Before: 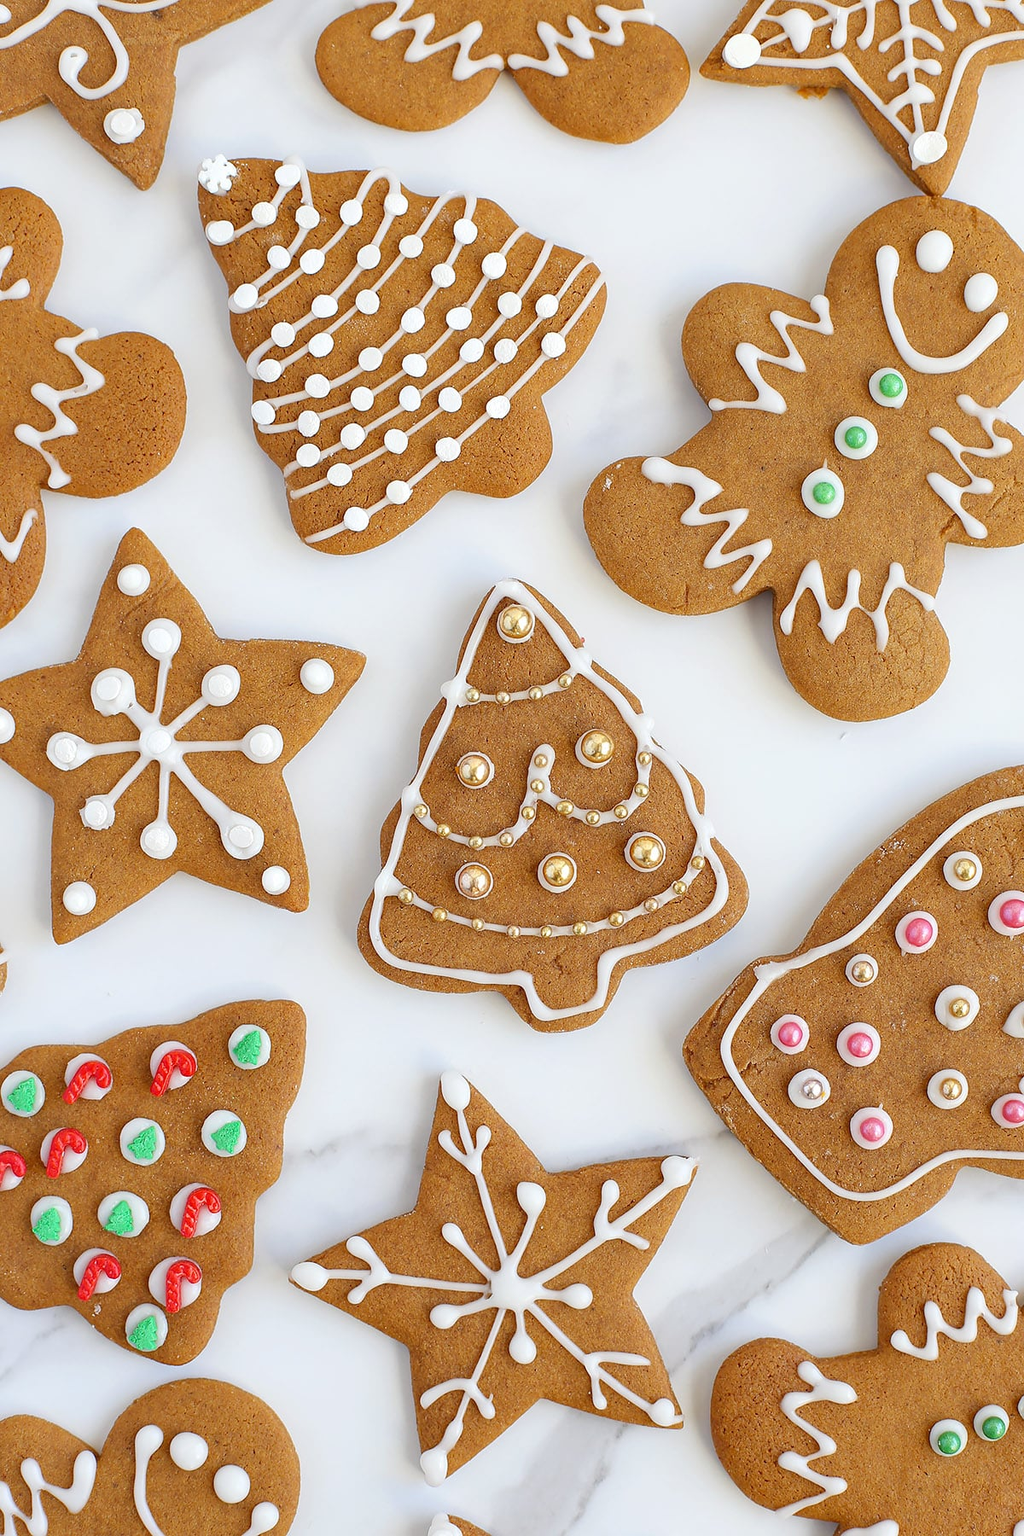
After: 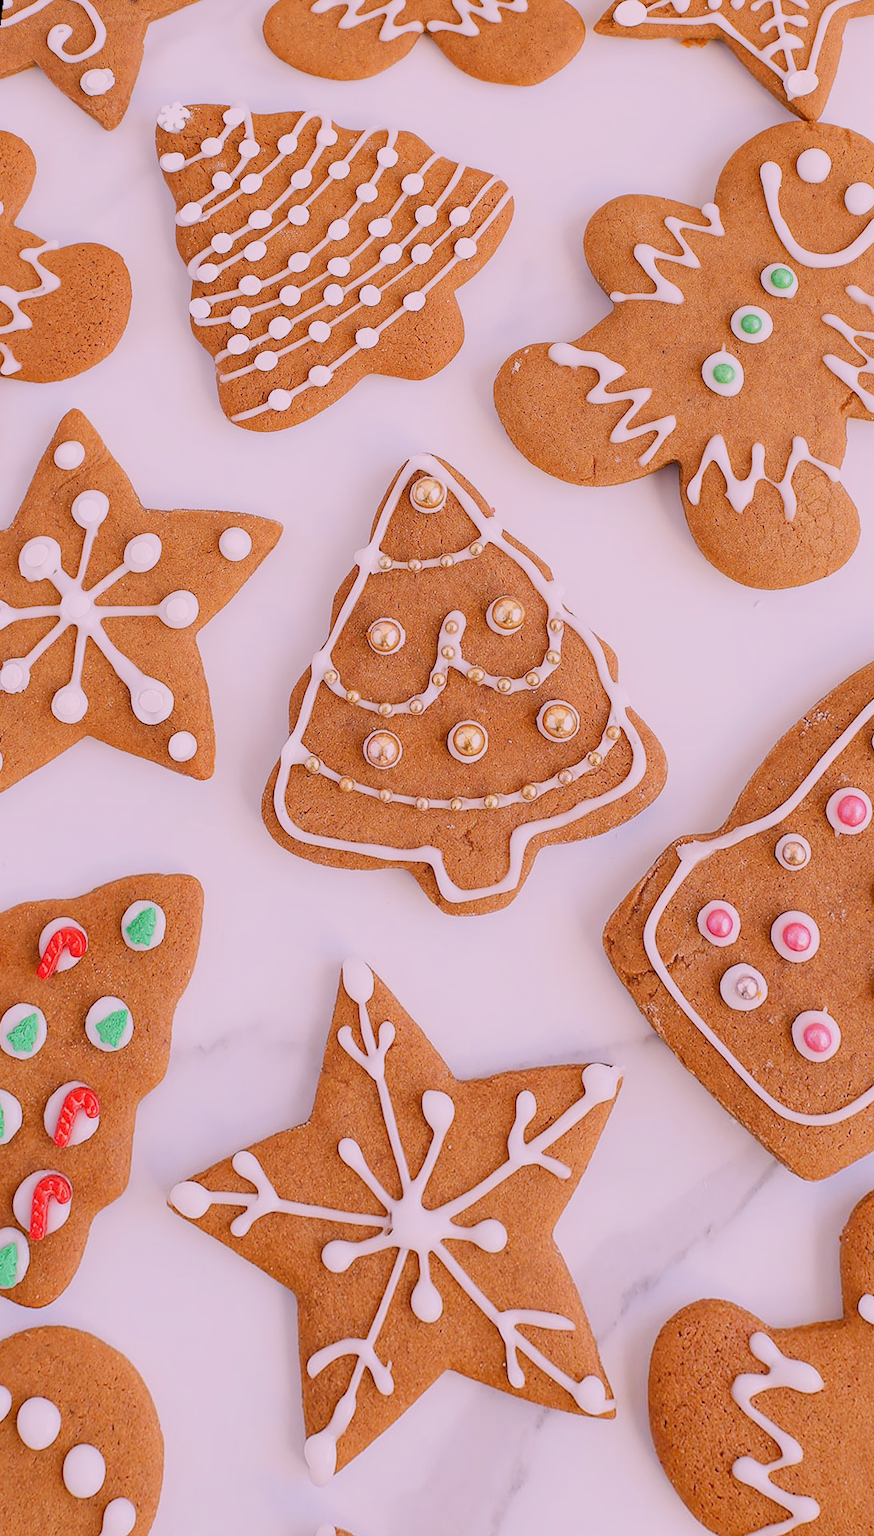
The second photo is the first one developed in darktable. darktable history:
filmic rgb: black relative exposure -7.65 EV, white relative exposure 4.56 EV, hardness 3.61
white balance: red 1.188, blue 1.11
rotate and perspective: rotation 0.72°, lens shift (vertical) -0.352, lens shift (horizontal) -0.051, crop left 0.152, crop right 0.859, crop top 0.019, crop bottom 0.964
